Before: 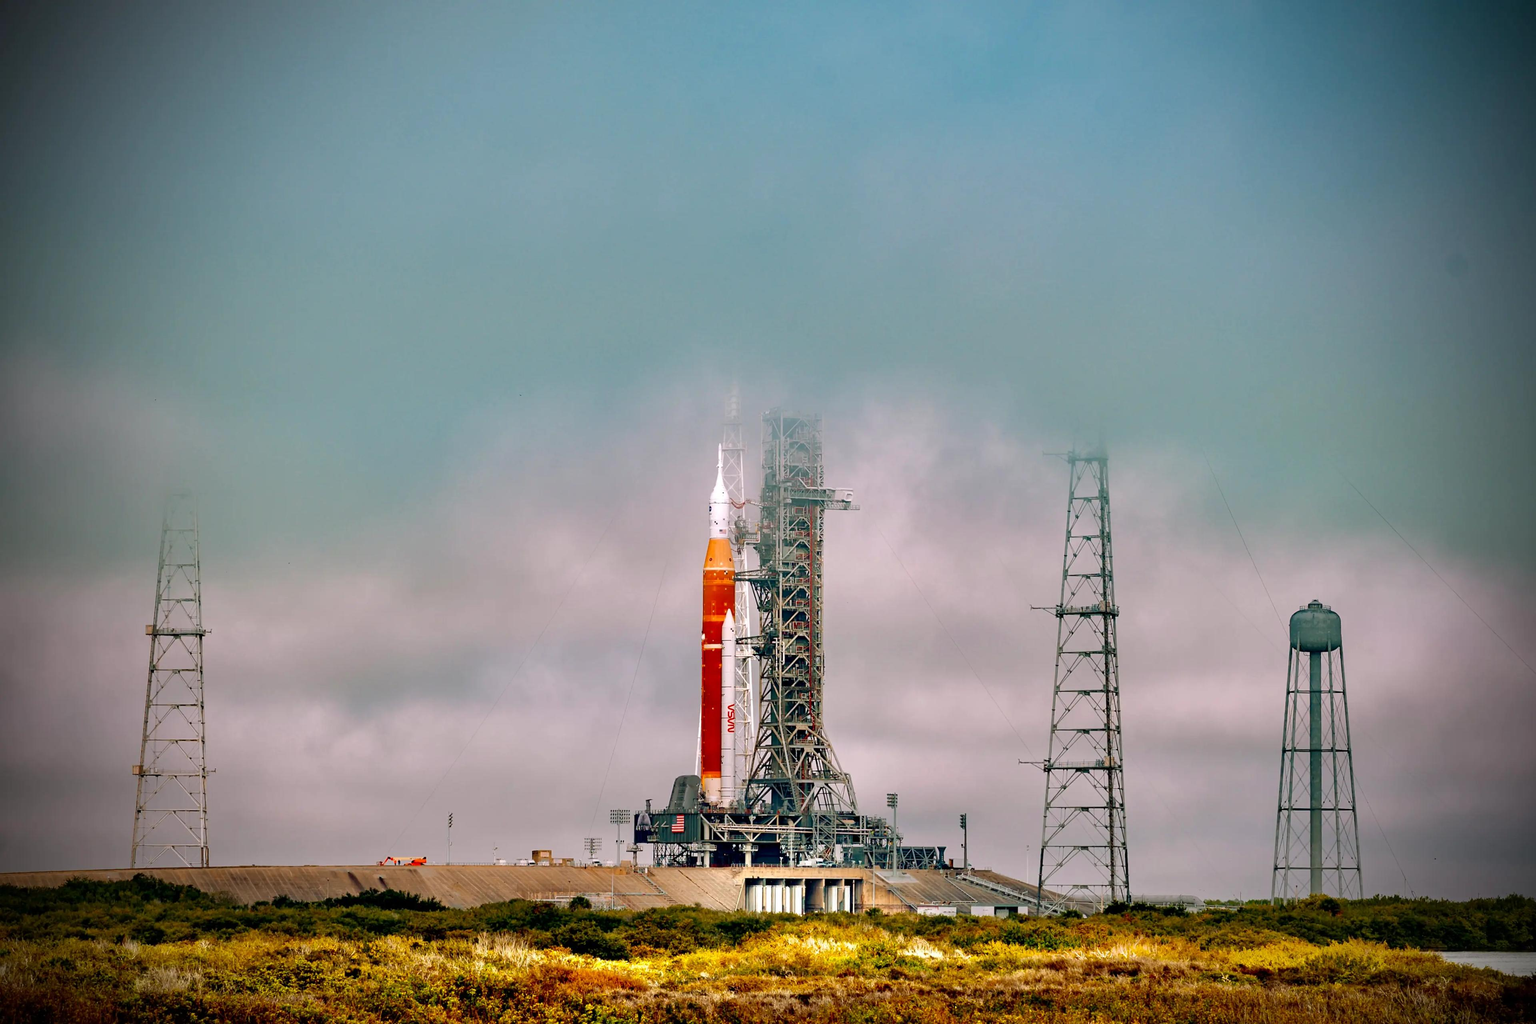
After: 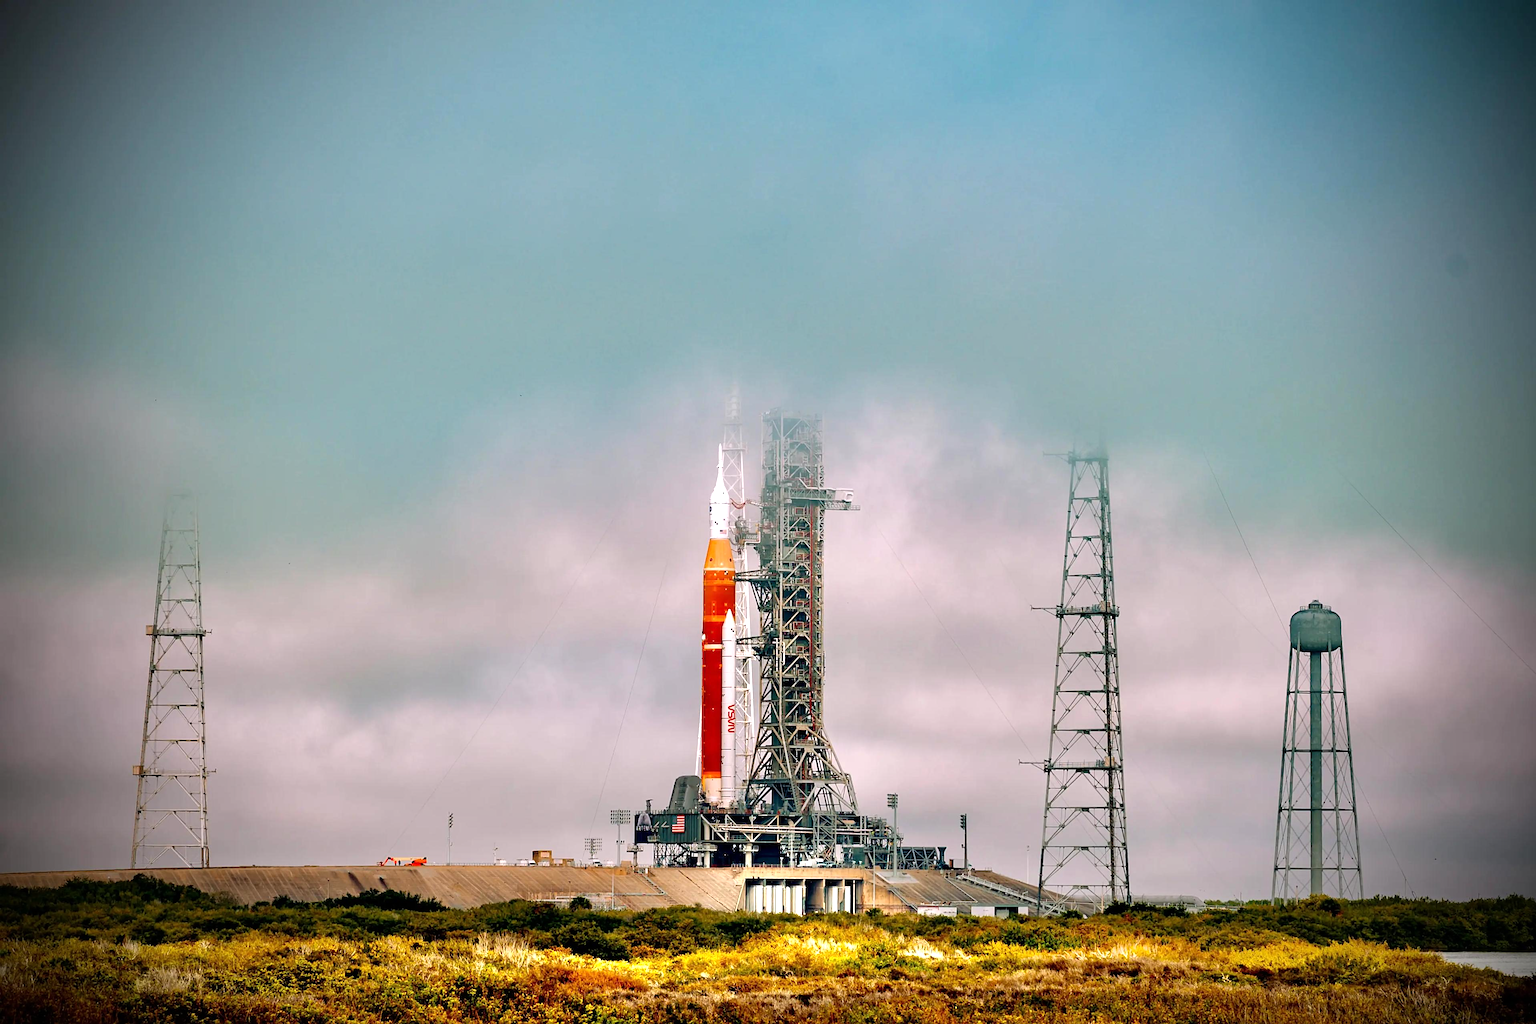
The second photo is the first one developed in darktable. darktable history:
sharpen: amount 0.208
tone equalizer: -8 EV -0.451 EV, -7 EV -0.368 EV, -6 EV -0.347 EV, -5 EV -0.2 EV, -3 EV 0.221 EV, -2 EV 0.332 EV, -1 EV 0.363 EV, +0 EV 0.408 EV
color zones: curves: ch1 [(0.25, 0.5) (0.747, 0.71)]
